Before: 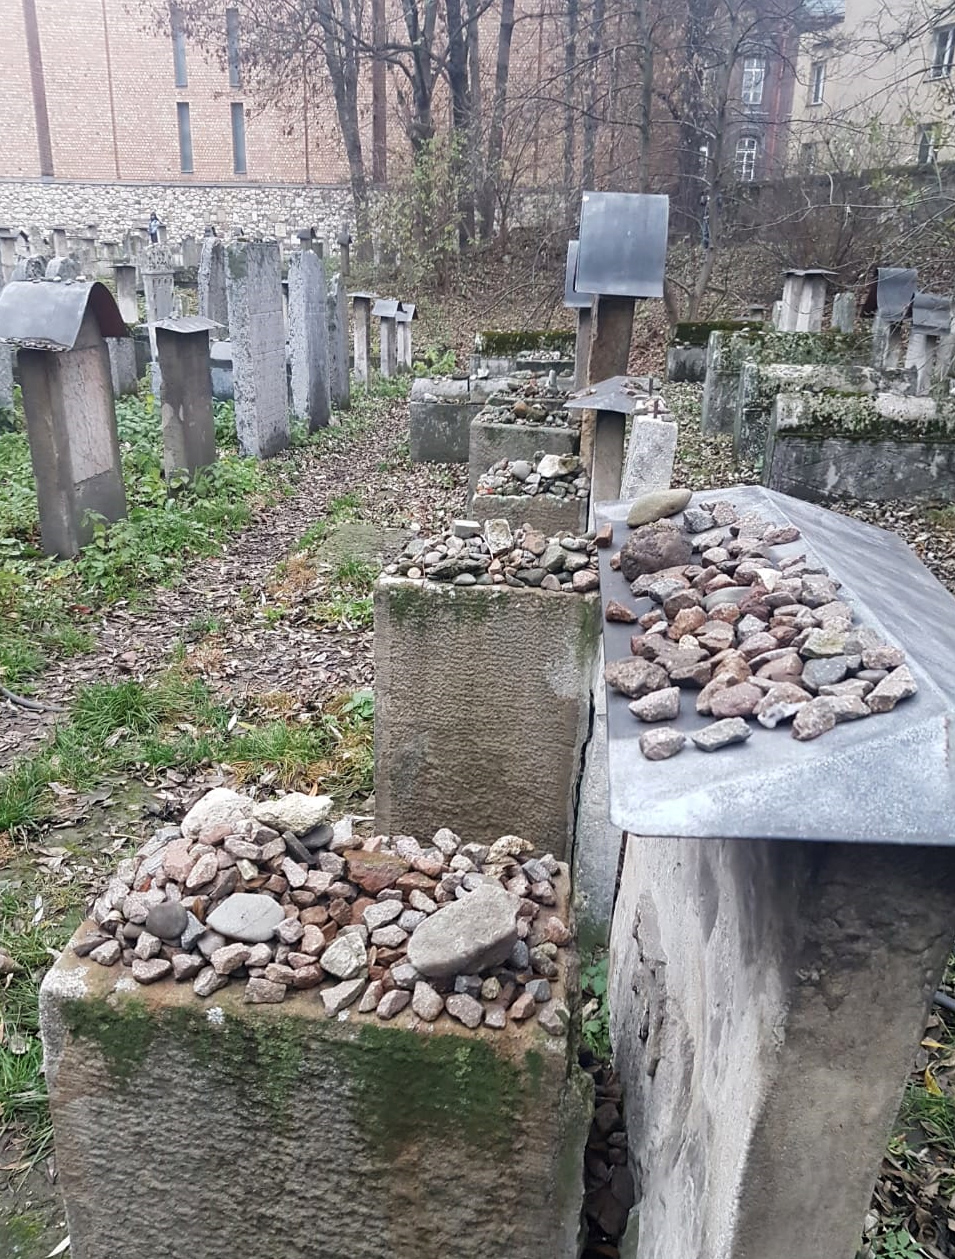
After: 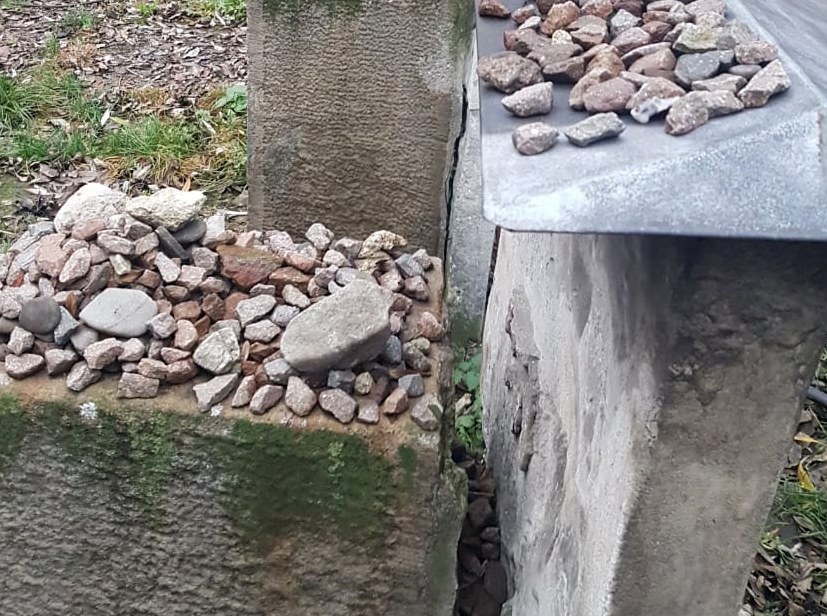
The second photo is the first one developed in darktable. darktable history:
crop and rotate: left 13.306%, top 48.129%, bottom 2.928%
shadows and highlights: shadows 25, highlights -25
